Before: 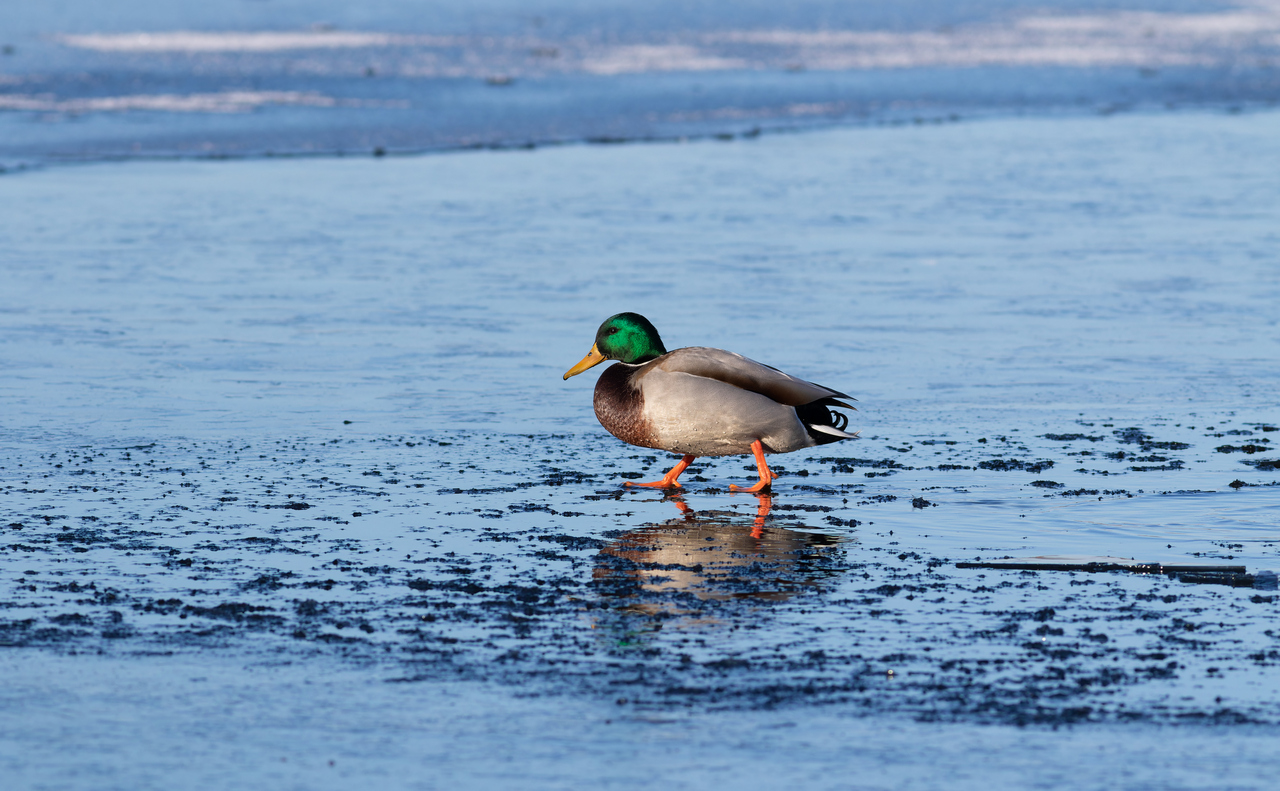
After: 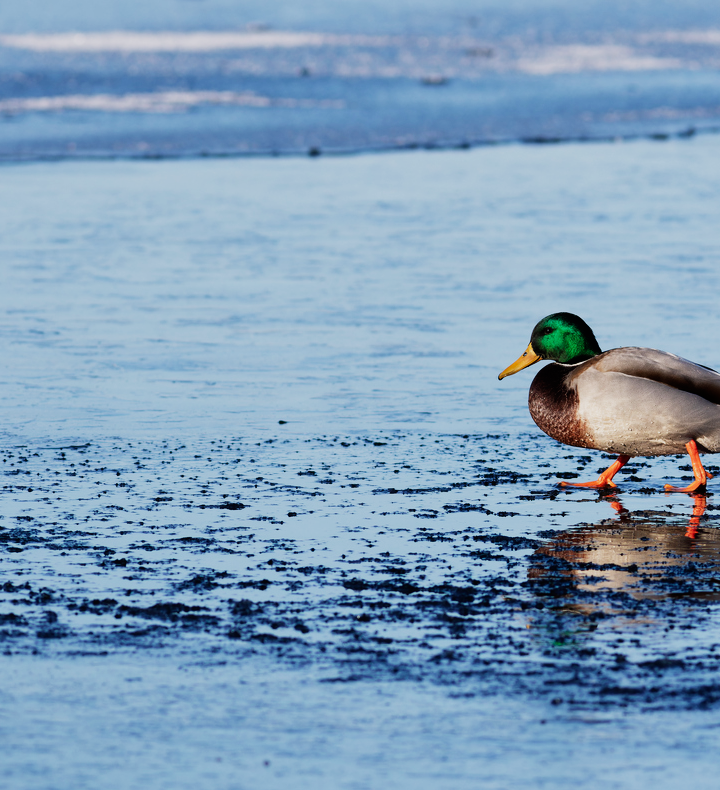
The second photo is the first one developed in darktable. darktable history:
crop: left 5.114%, right 38.589%
sigmoid: contrast 1.7, skew 0.1, preserve hue 0%, red attenuation 0.1, red rotation 0.035, green attenuation 0.1, green rotation -0.017, blue attenuation 0.15, blue rotation -0.052, base primaries Rec2020
